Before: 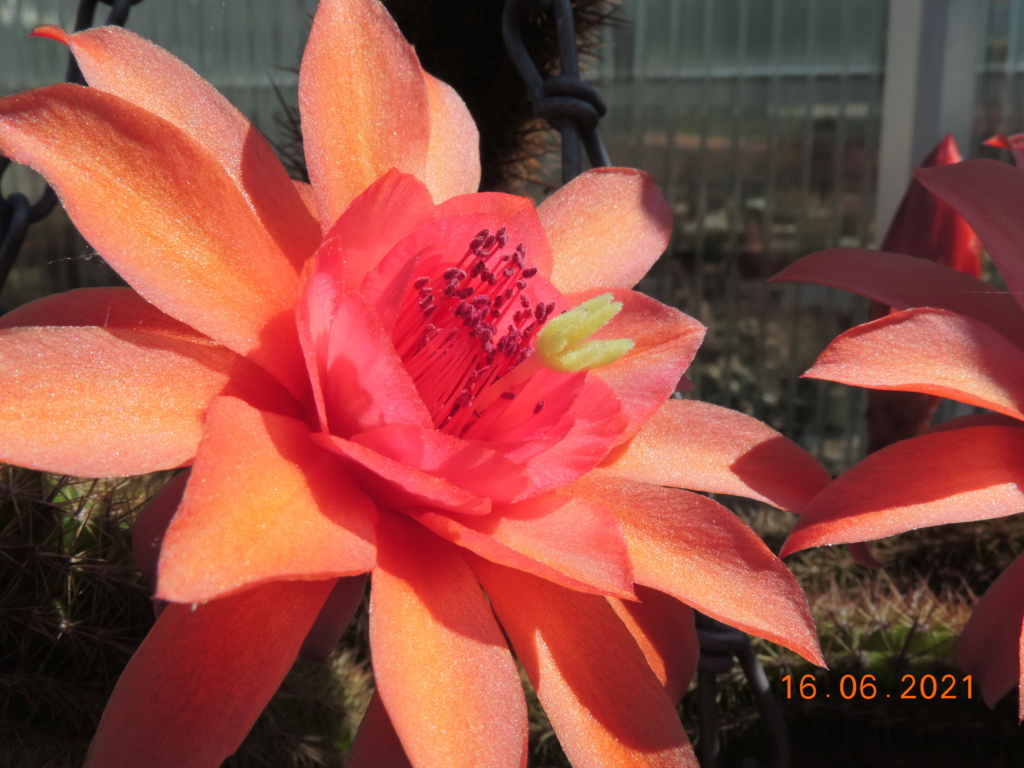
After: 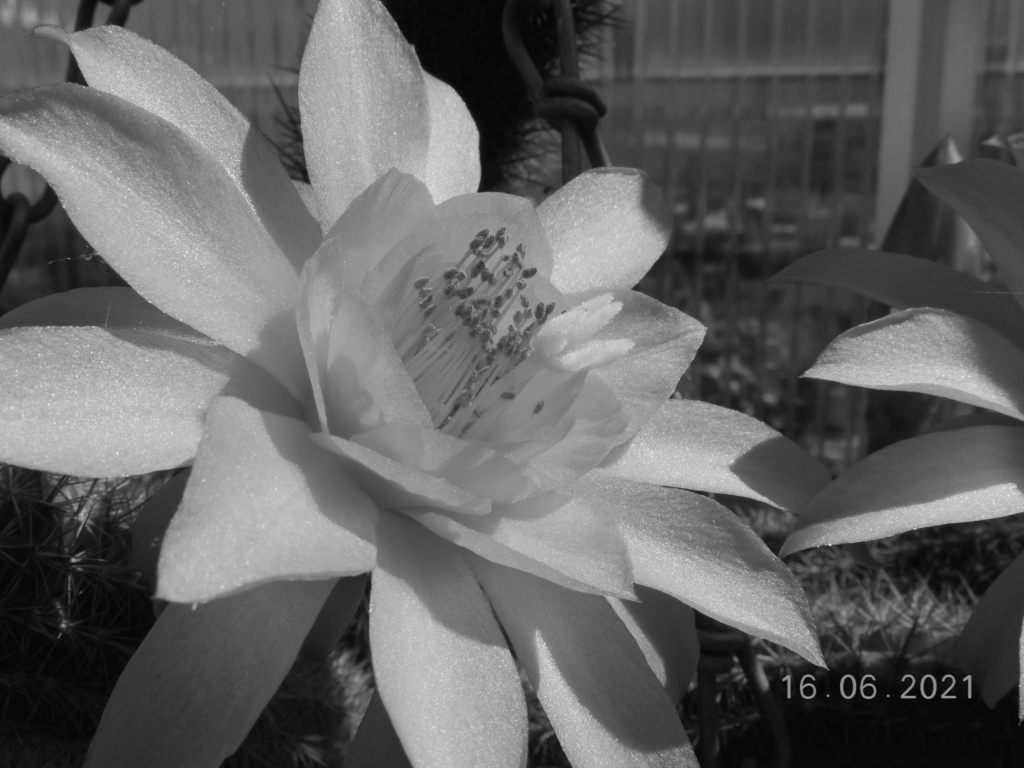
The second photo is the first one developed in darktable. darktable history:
monochrome: a 32, b 64, size 2.3, highlights 1
exposure: compensate highlight preservation false
